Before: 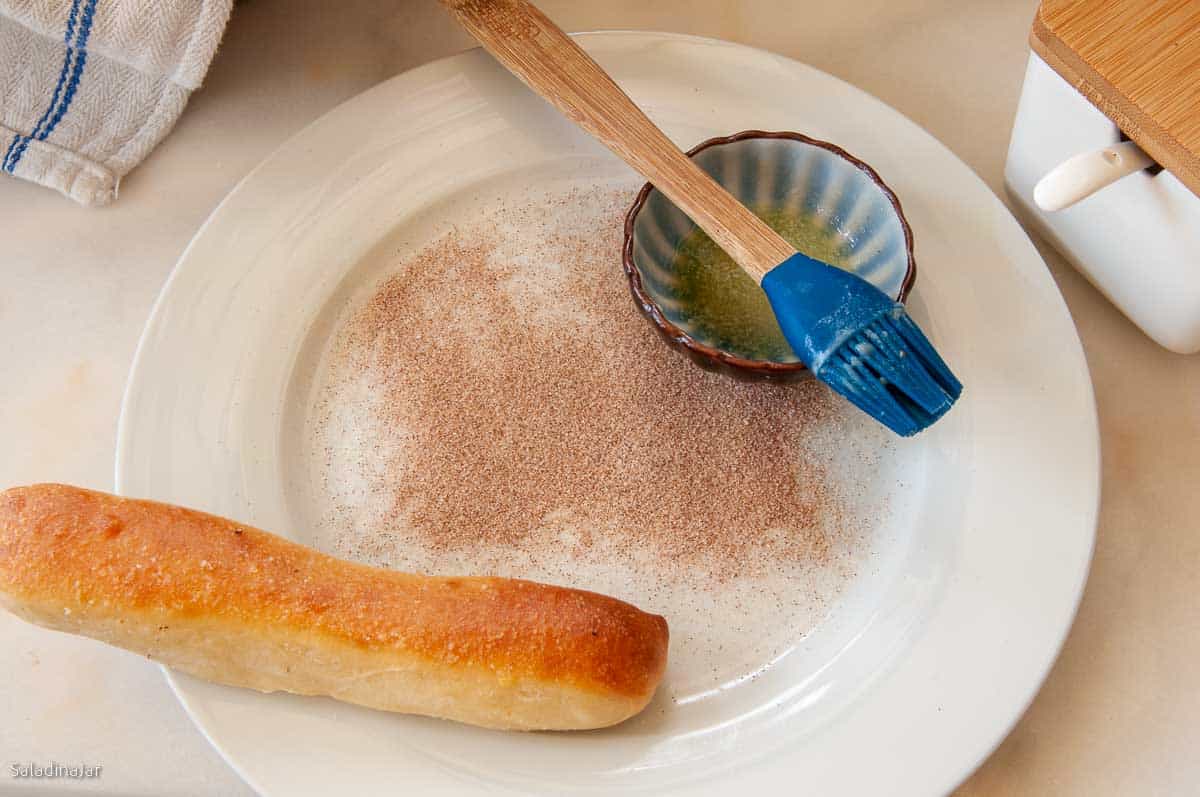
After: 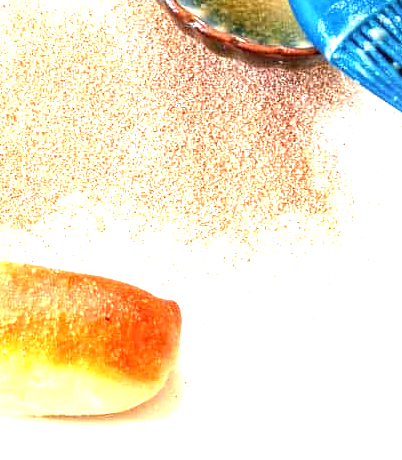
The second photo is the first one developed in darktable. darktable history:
crop: left 40.639%, top 39.619%, right 25.848%, bottom 2.641%
local contrast: on, module defaults
exposure: black level correction 0, exposure 1.99 EV, compensate highlight preservation false
